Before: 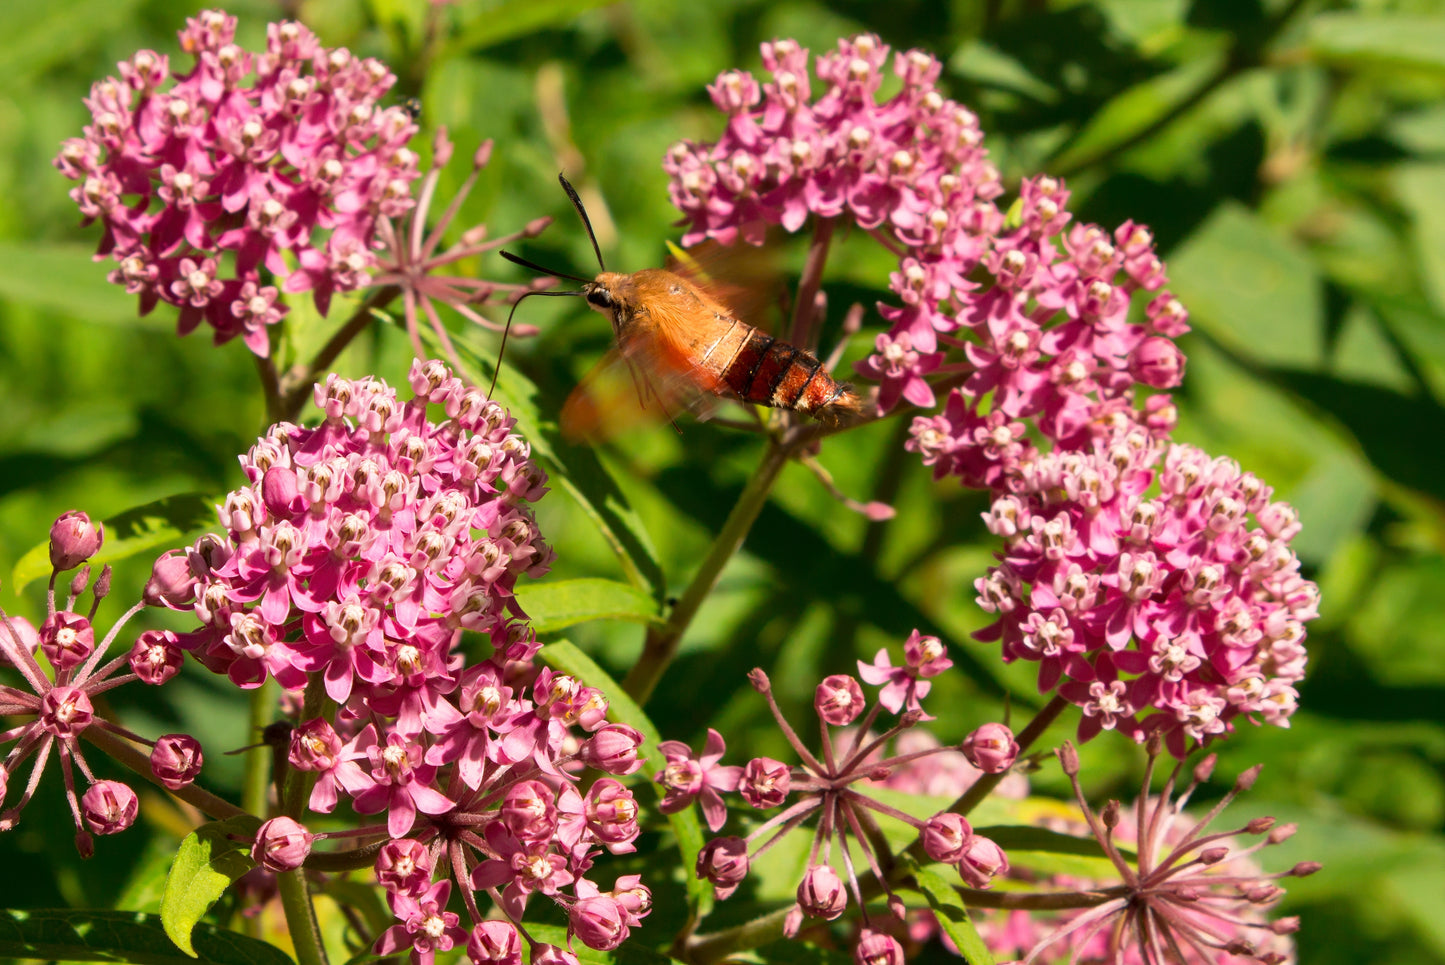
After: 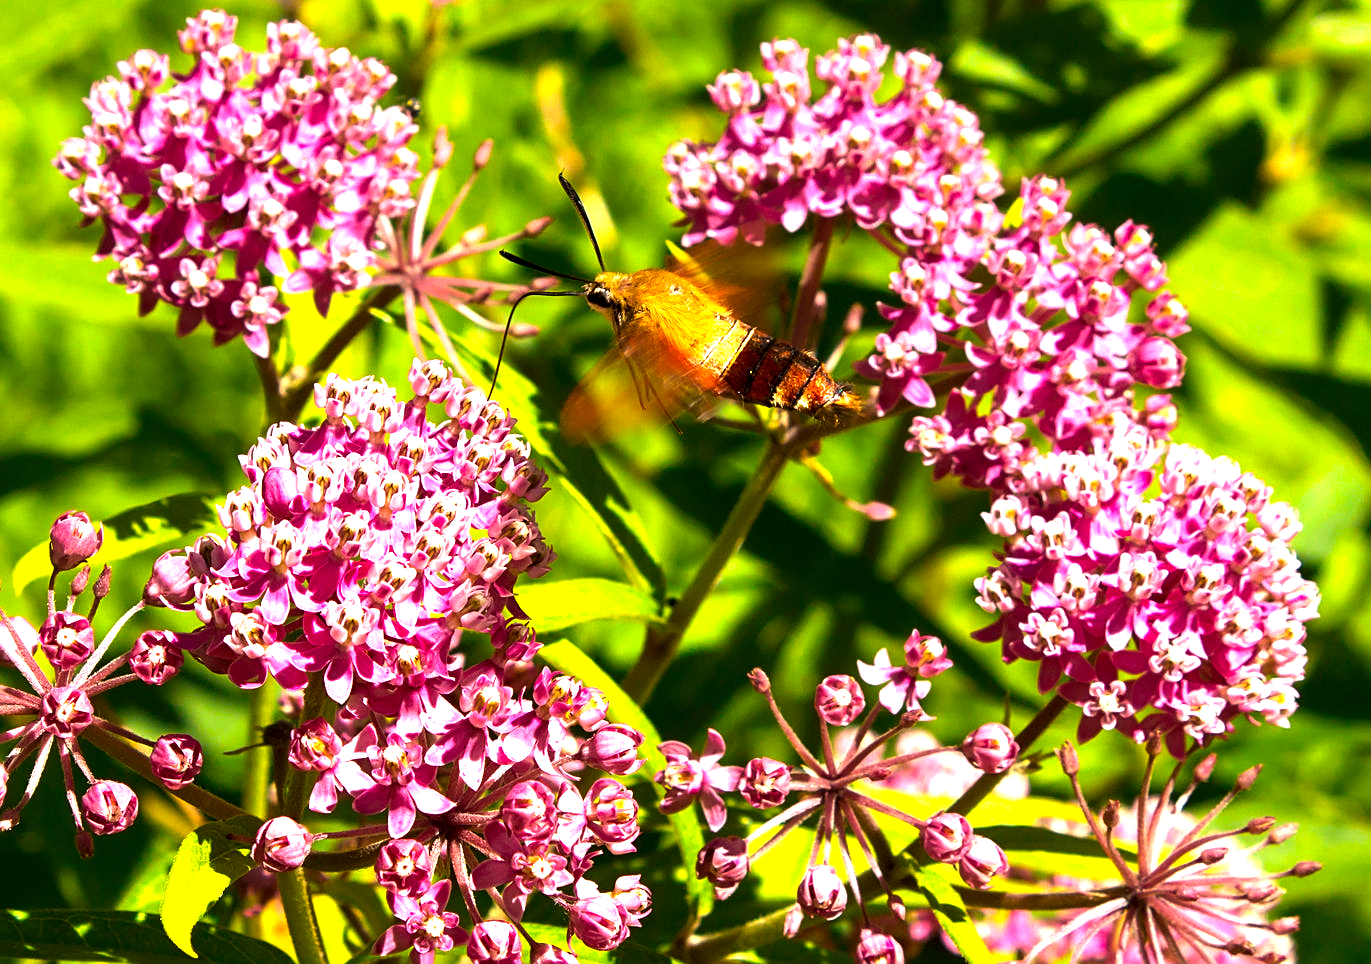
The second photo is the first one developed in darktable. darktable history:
sharpen: on, module defaults
exposure: black level correction 0.001, exposure 0.498 EV, compensate exposure bias true, compensate highlight preservation false
crop and rotate: right 5.12%
color balance rgb: highlights gain › luminance 14.575%, perceptual saturation grading › global saturation 0.4%, perceptual brilliance grading › global brilliance 15.728%, perceptual brilliance grading › shadows -35.199%, global vibrance 50.623%
